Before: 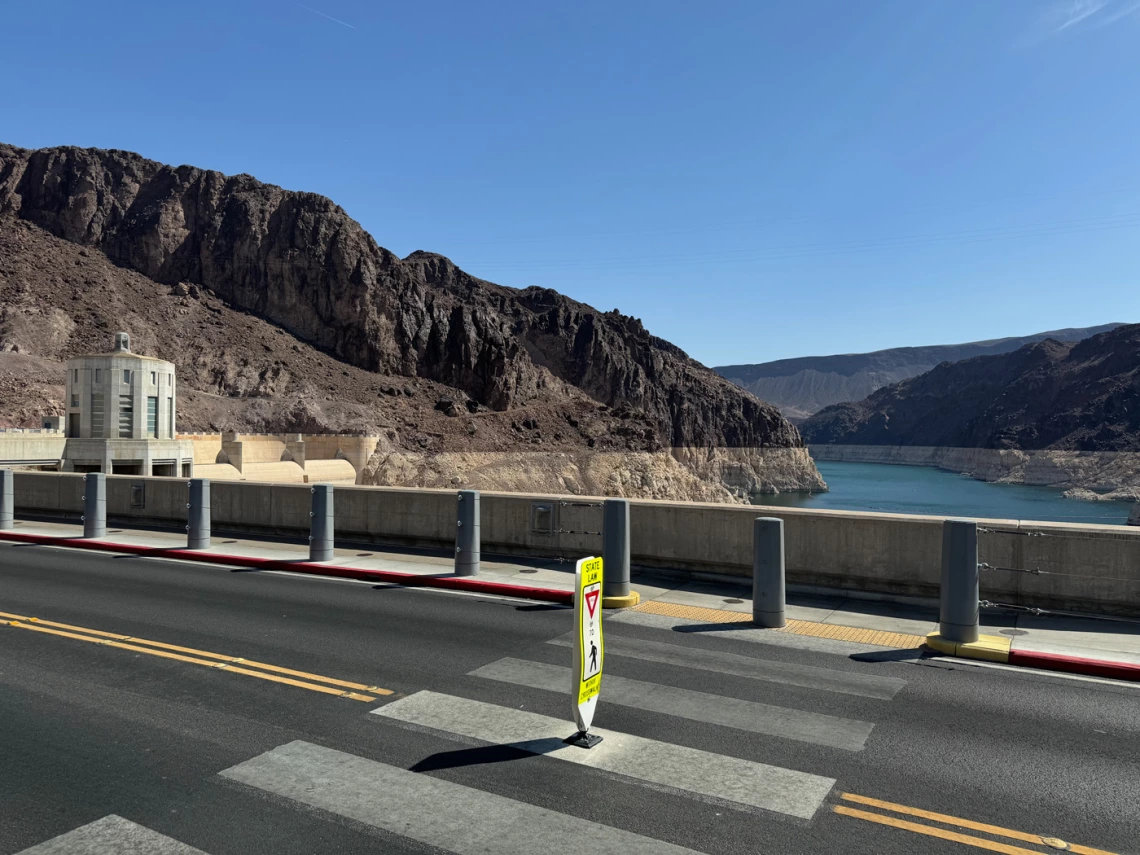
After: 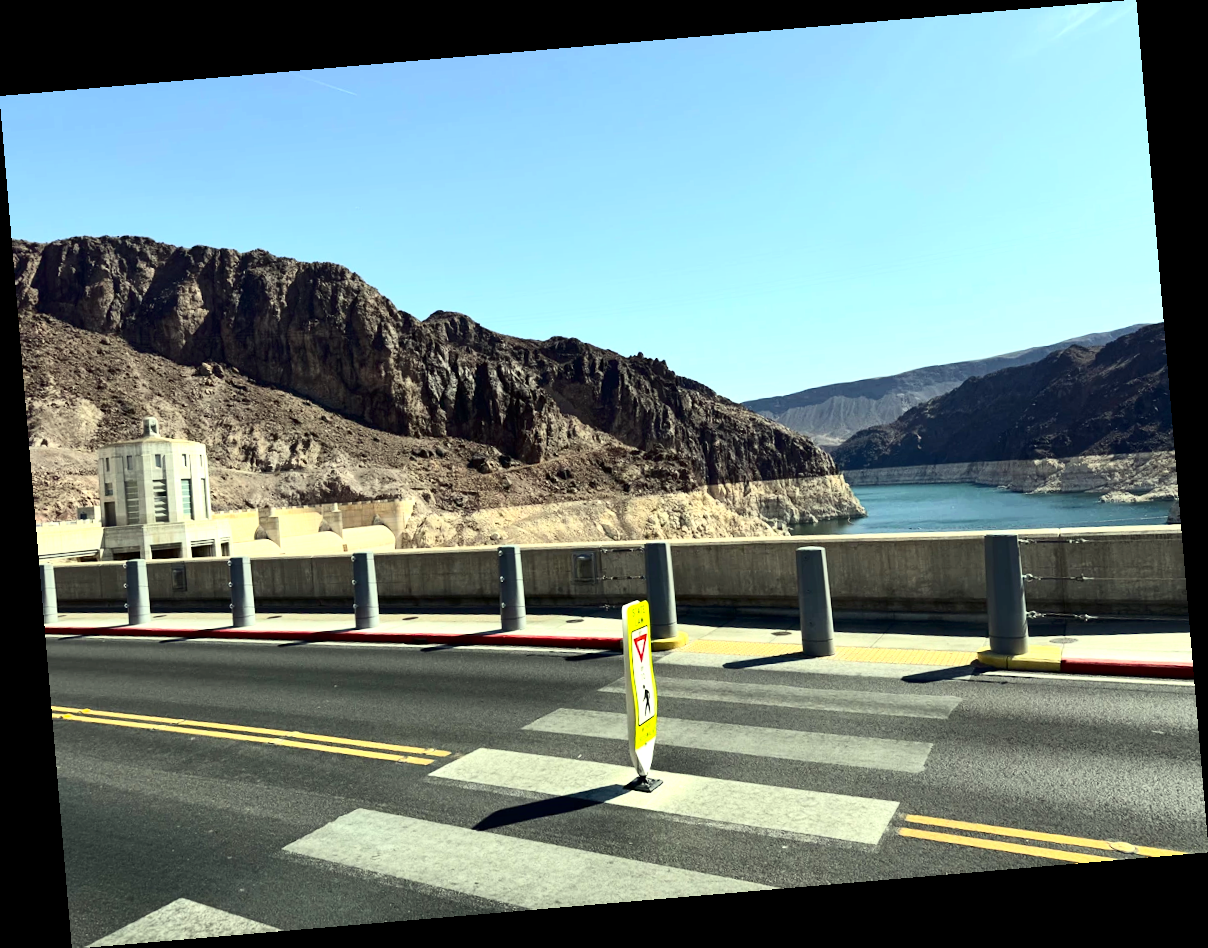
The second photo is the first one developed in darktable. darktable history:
color correction: highlights a* -5.94, highlights b* 11.19
contrast brightness saturation: contrast 0.28
rotate and perspective: rotation -4.86°, automatic cropping off
exposure: exposure 1 EV, compensate highlight preservation false
